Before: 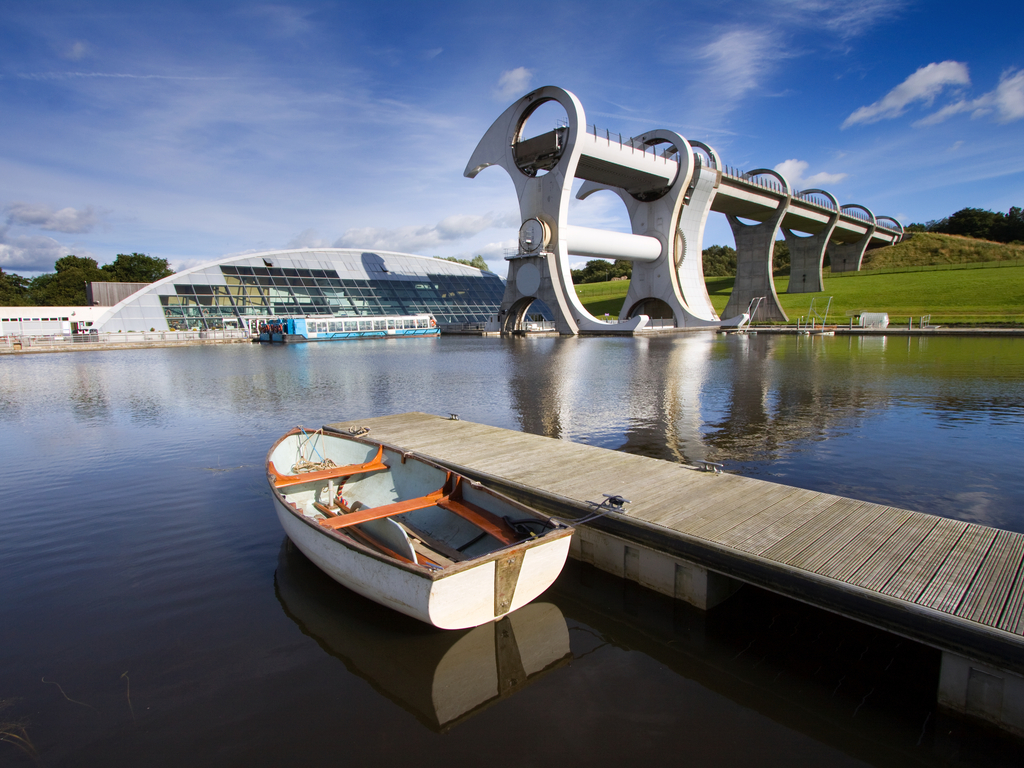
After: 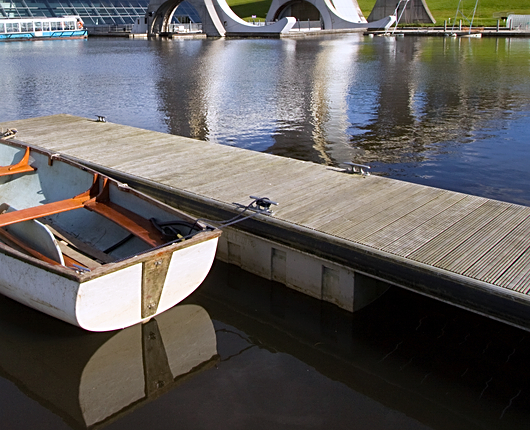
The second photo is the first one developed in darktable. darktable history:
white balance: red 0.984, blue 1.059
crop: left 34.479%, top 38.822%, right 13.718%, bottom 5.172%
shadows and highlights: shadows 37.27, highlights -28.18, soften with gaussian
sharpen: on, module defaults
